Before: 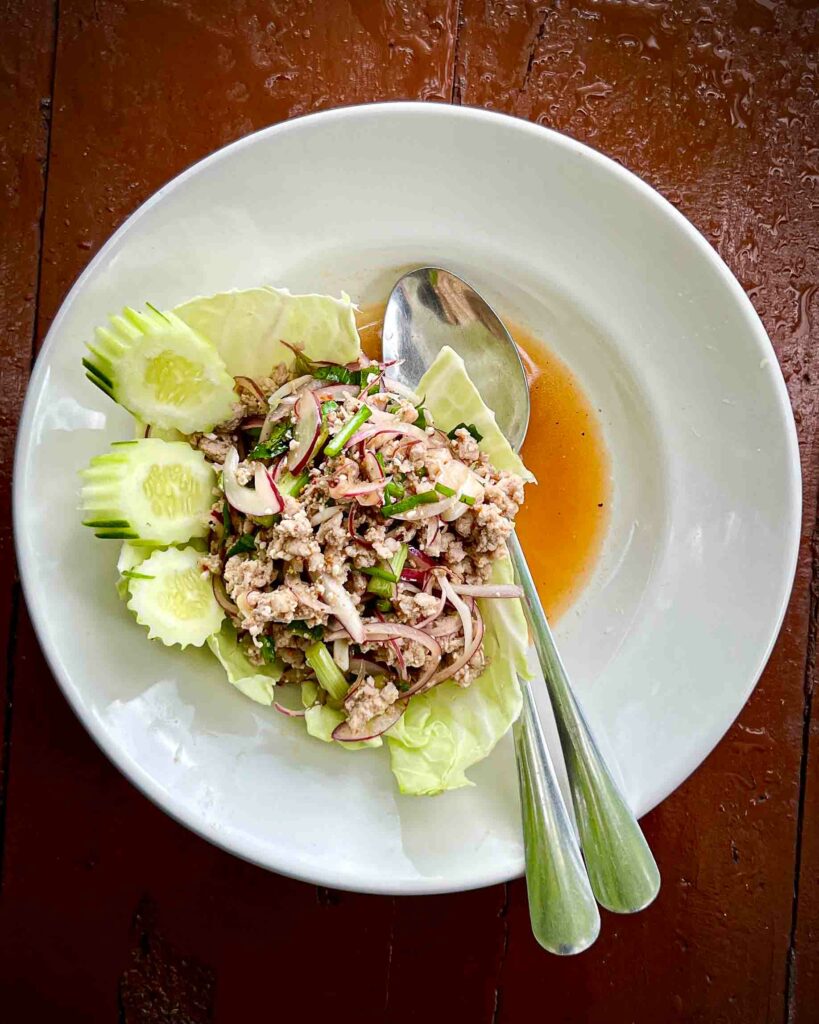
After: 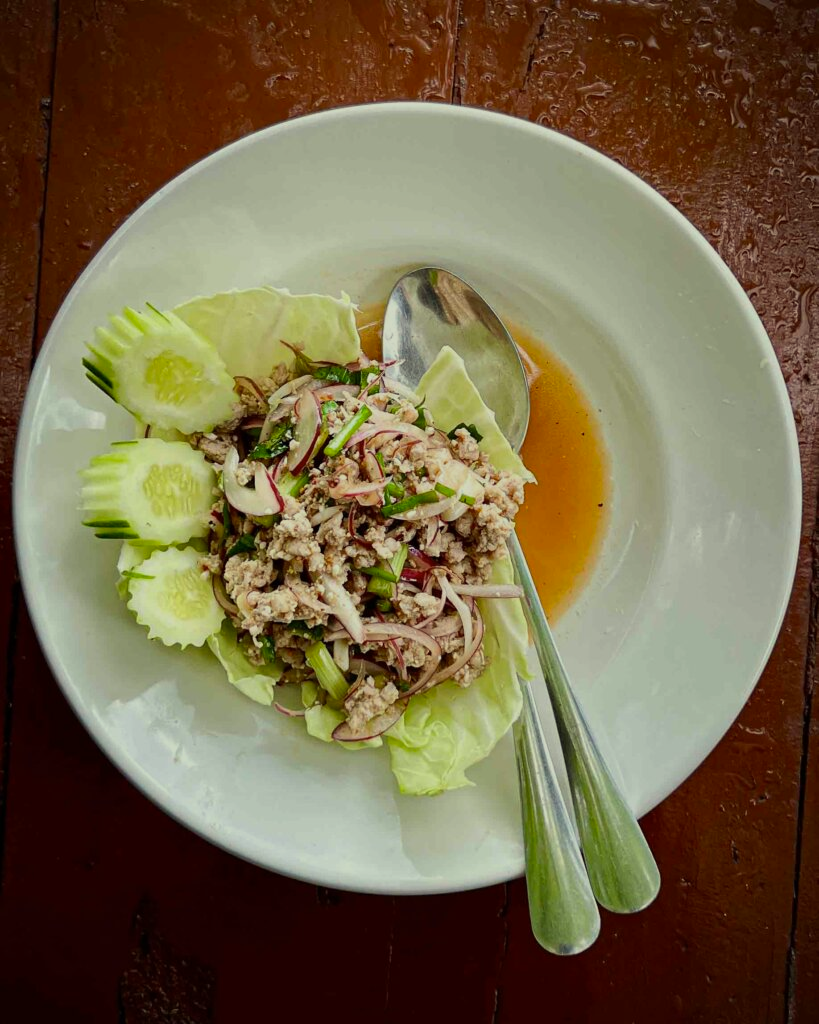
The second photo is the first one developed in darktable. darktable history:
exposure: exposure -0.582 EV, compensate highlight preservation false
color correction: highlights a* -5.94, highlights b* 11.19
